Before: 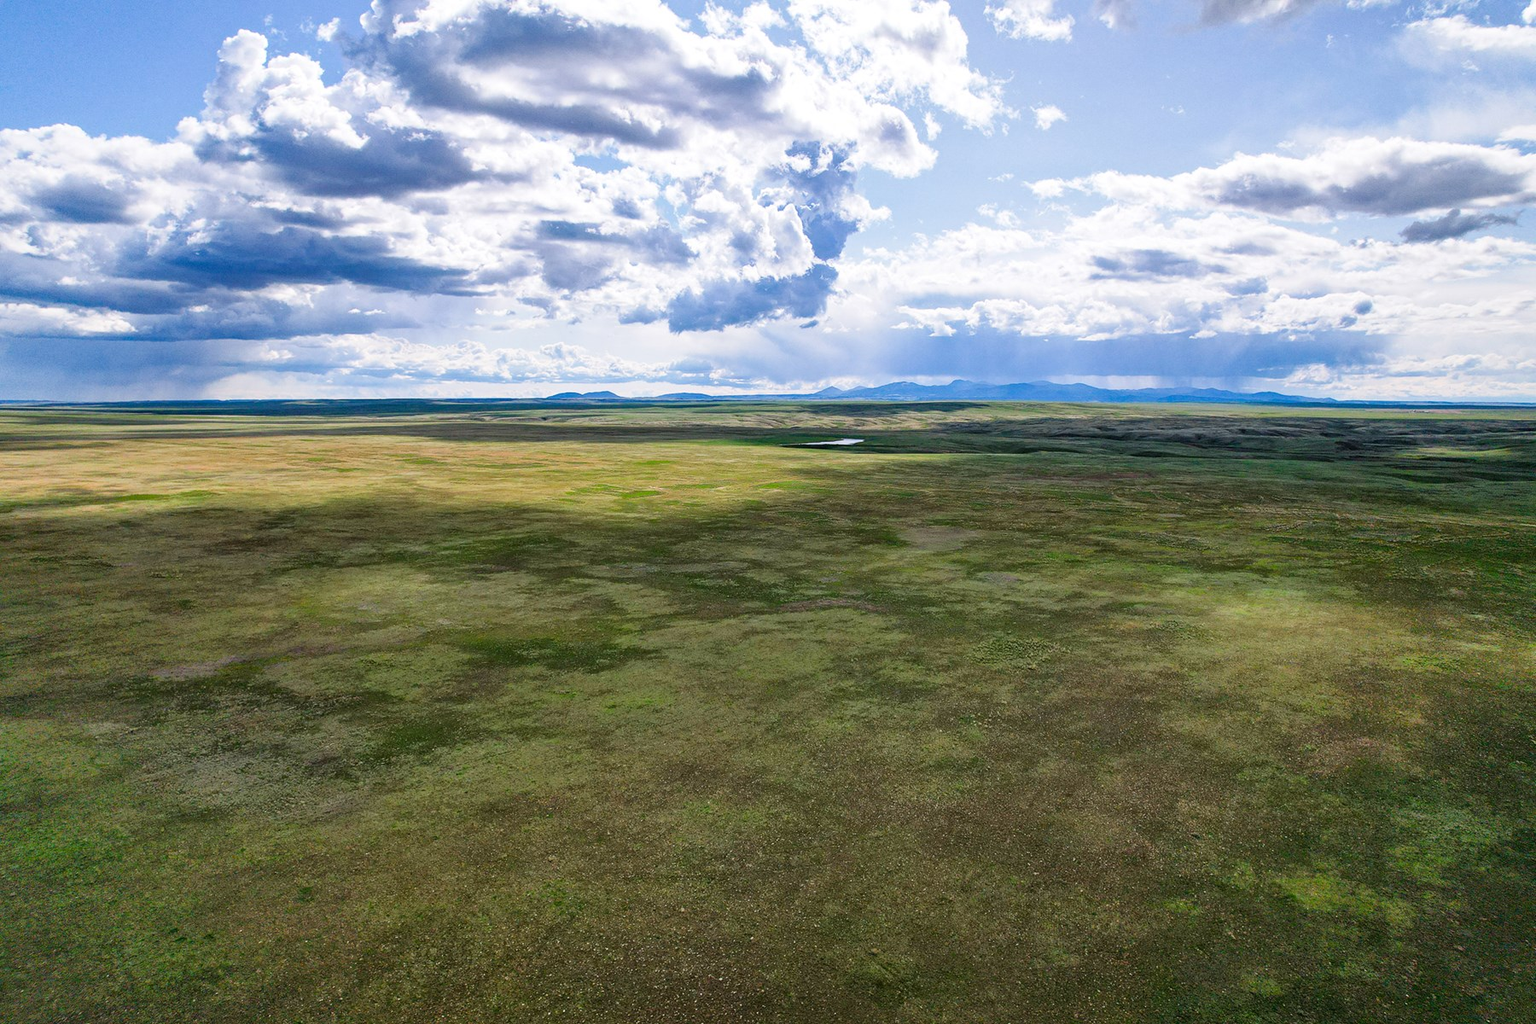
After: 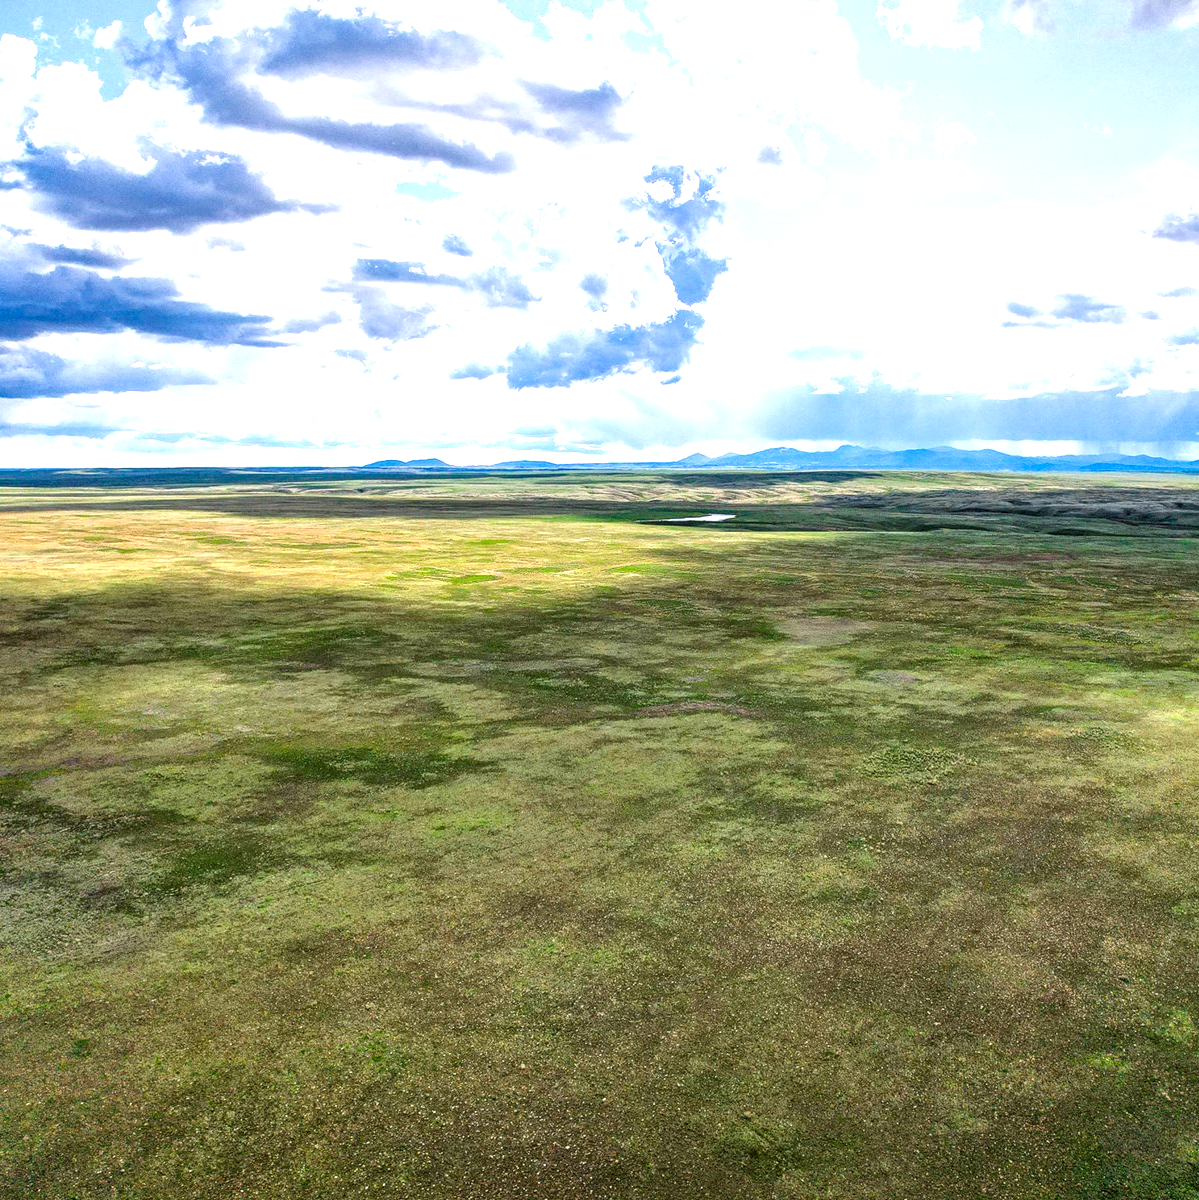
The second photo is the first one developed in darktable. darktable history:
levels: levels [0, 0.394, 0.787]
crop: left 15.419%, right 17.914%
local contrast: on, module defaults
